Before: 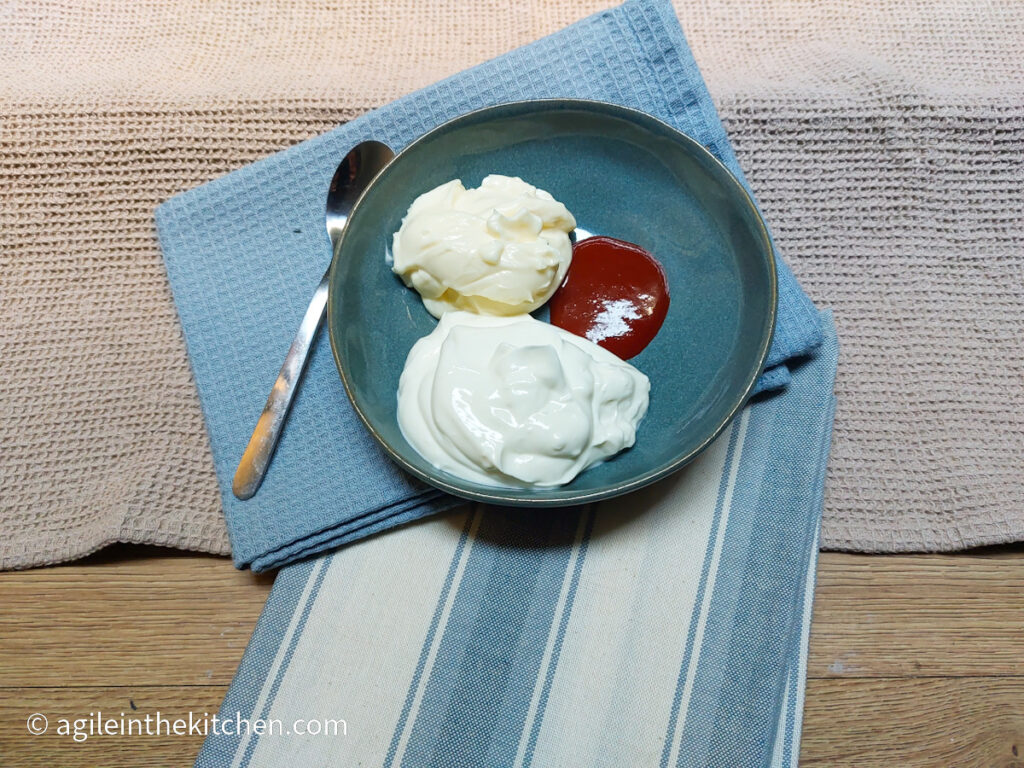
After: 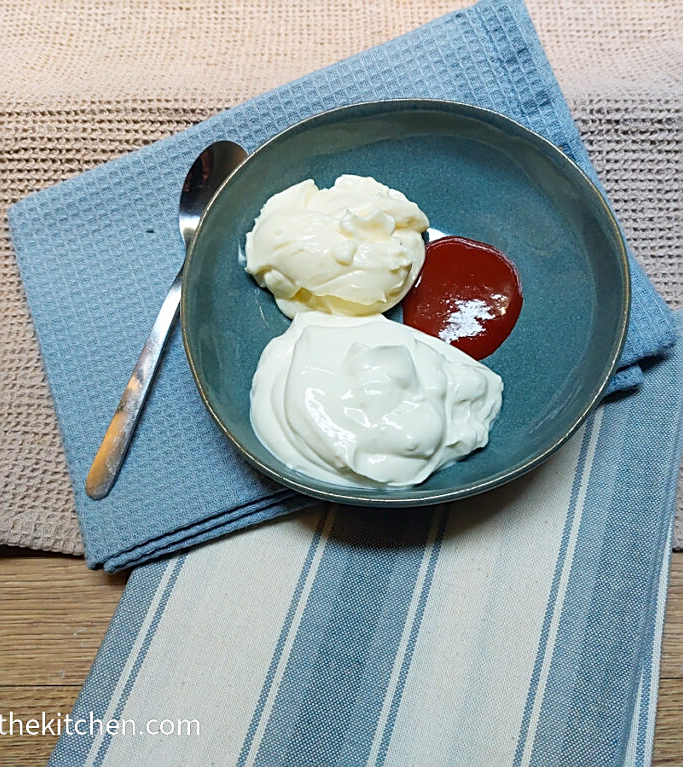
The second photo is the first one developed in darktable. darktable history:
crop and rotate: left 14.416%, right 18.872%
sharpen: on, module defaults
